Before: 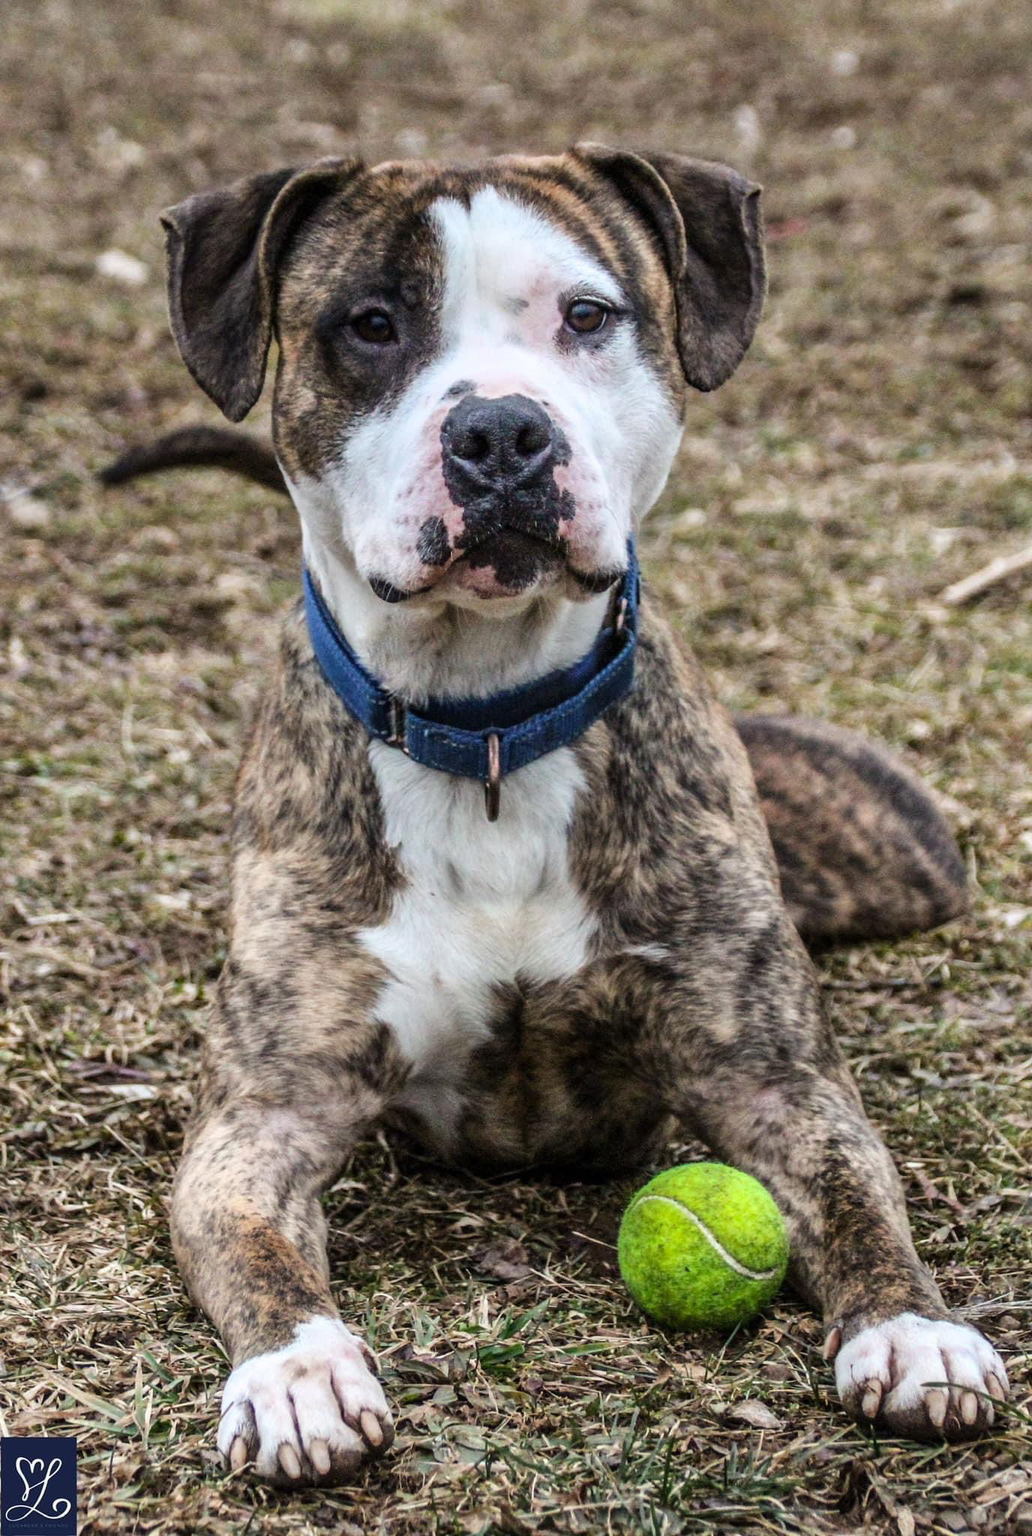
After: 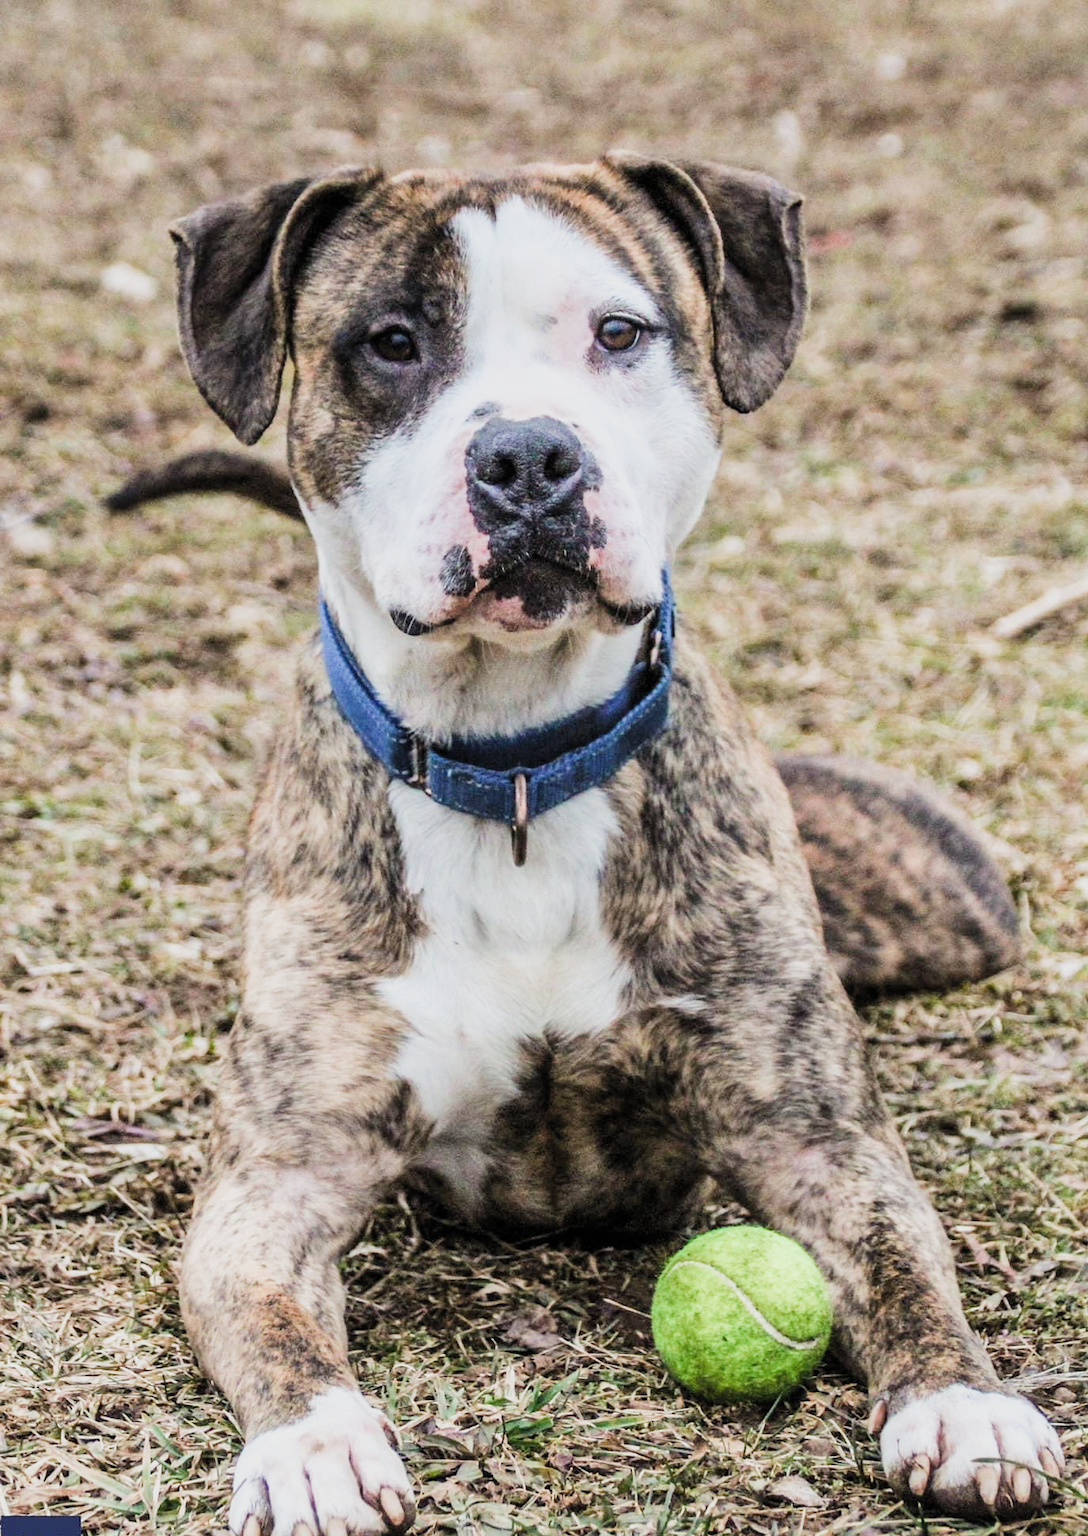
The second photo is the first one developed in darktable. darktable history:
filmic rgb: black relative exposure -7.65 EV, white relative exposure 4.56 EV, hardness 3.61, color science v5 (2021), contrast in shadows safe, contrast in highlights safe
crop and rotate: top 0.007%, bottom 5.142%
exposure: black level correction 0, exposure 1.096 EV, compensate highlight preservation false
